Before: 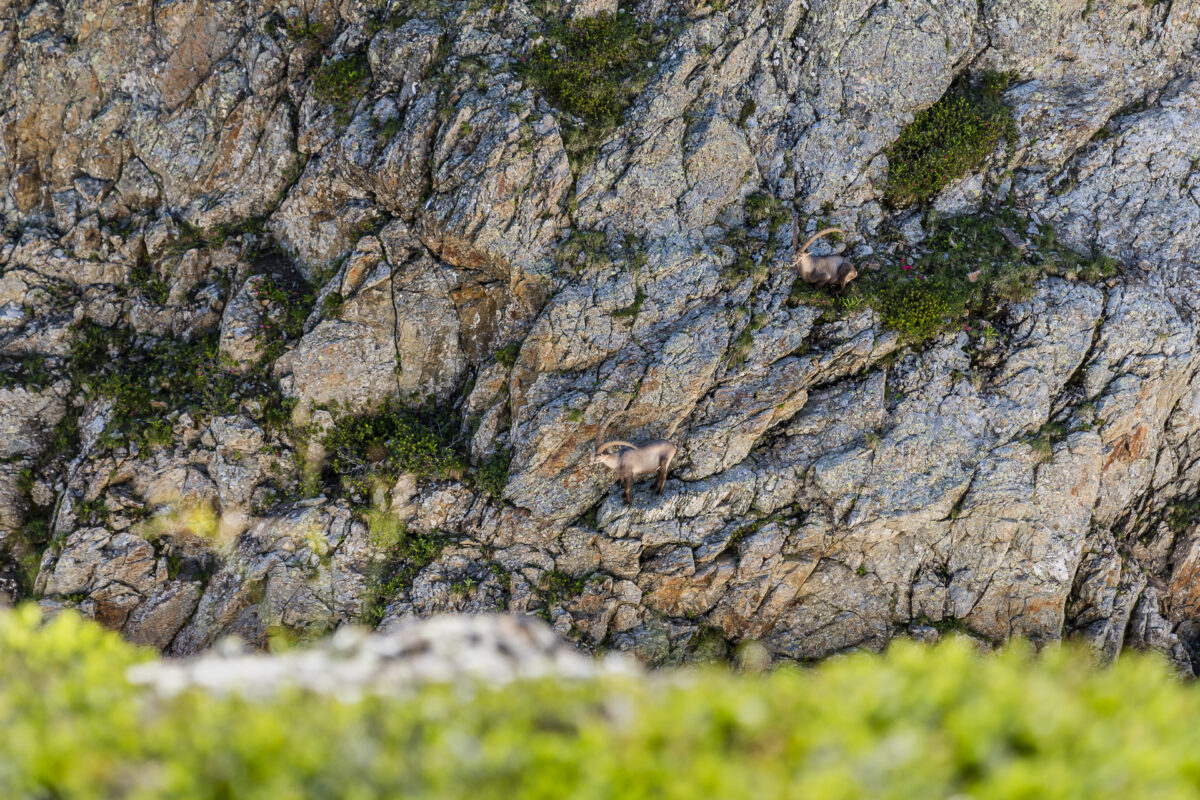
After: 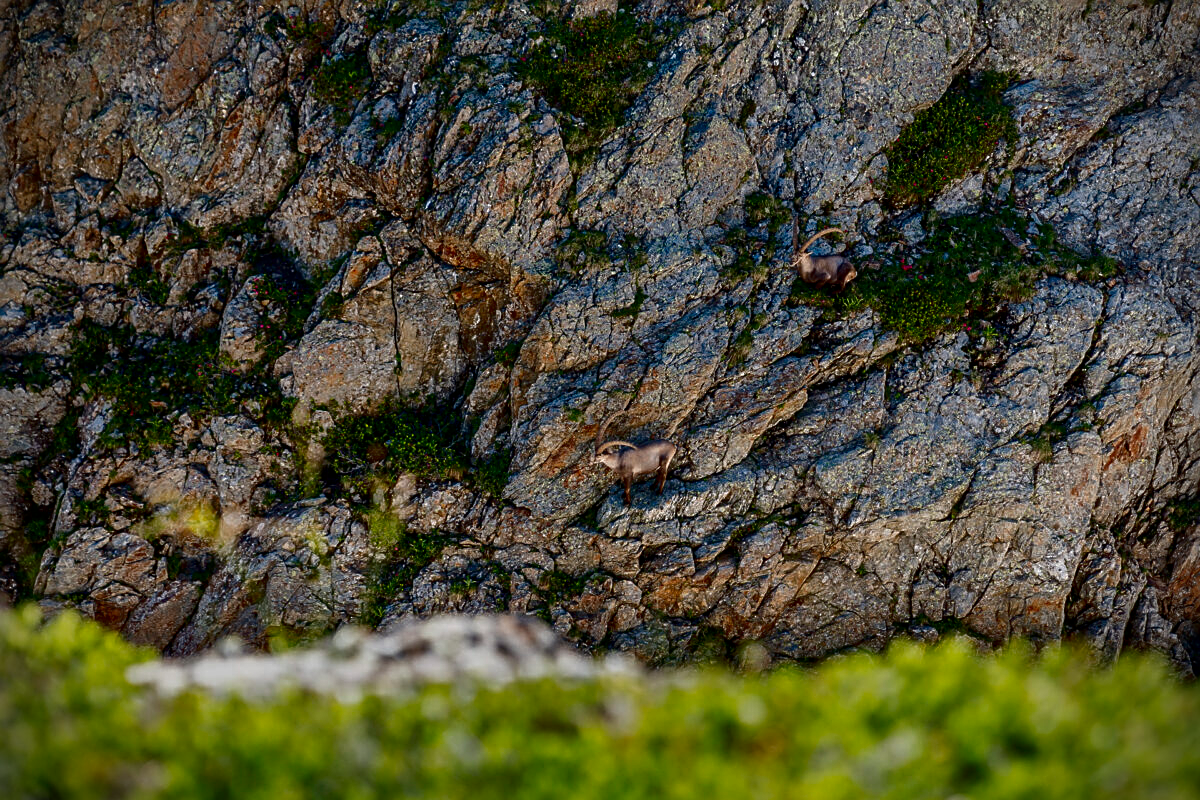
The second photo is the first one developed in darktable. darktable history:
sharpen: on, module defaults
shadows and highlights: on, module defaults
vignetting: fall-off start 87.52%, fall-off radius 24.48%, brightness -0.586, saturation -0.111, unbound false
contrast brightness saturation: brightness -0.519
